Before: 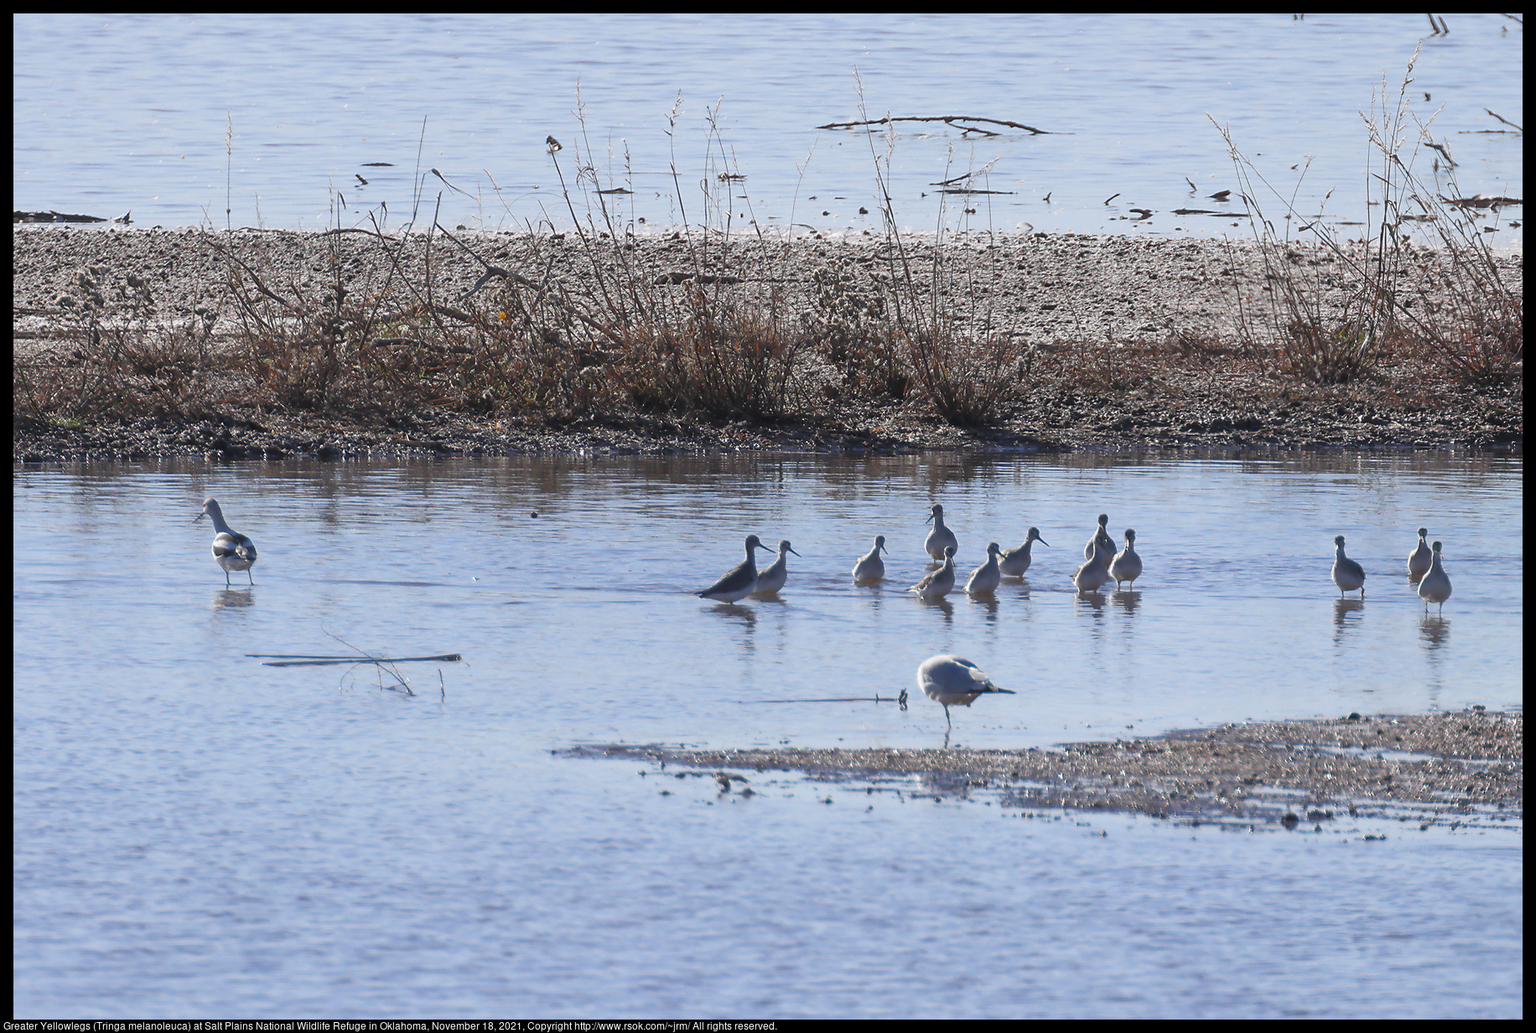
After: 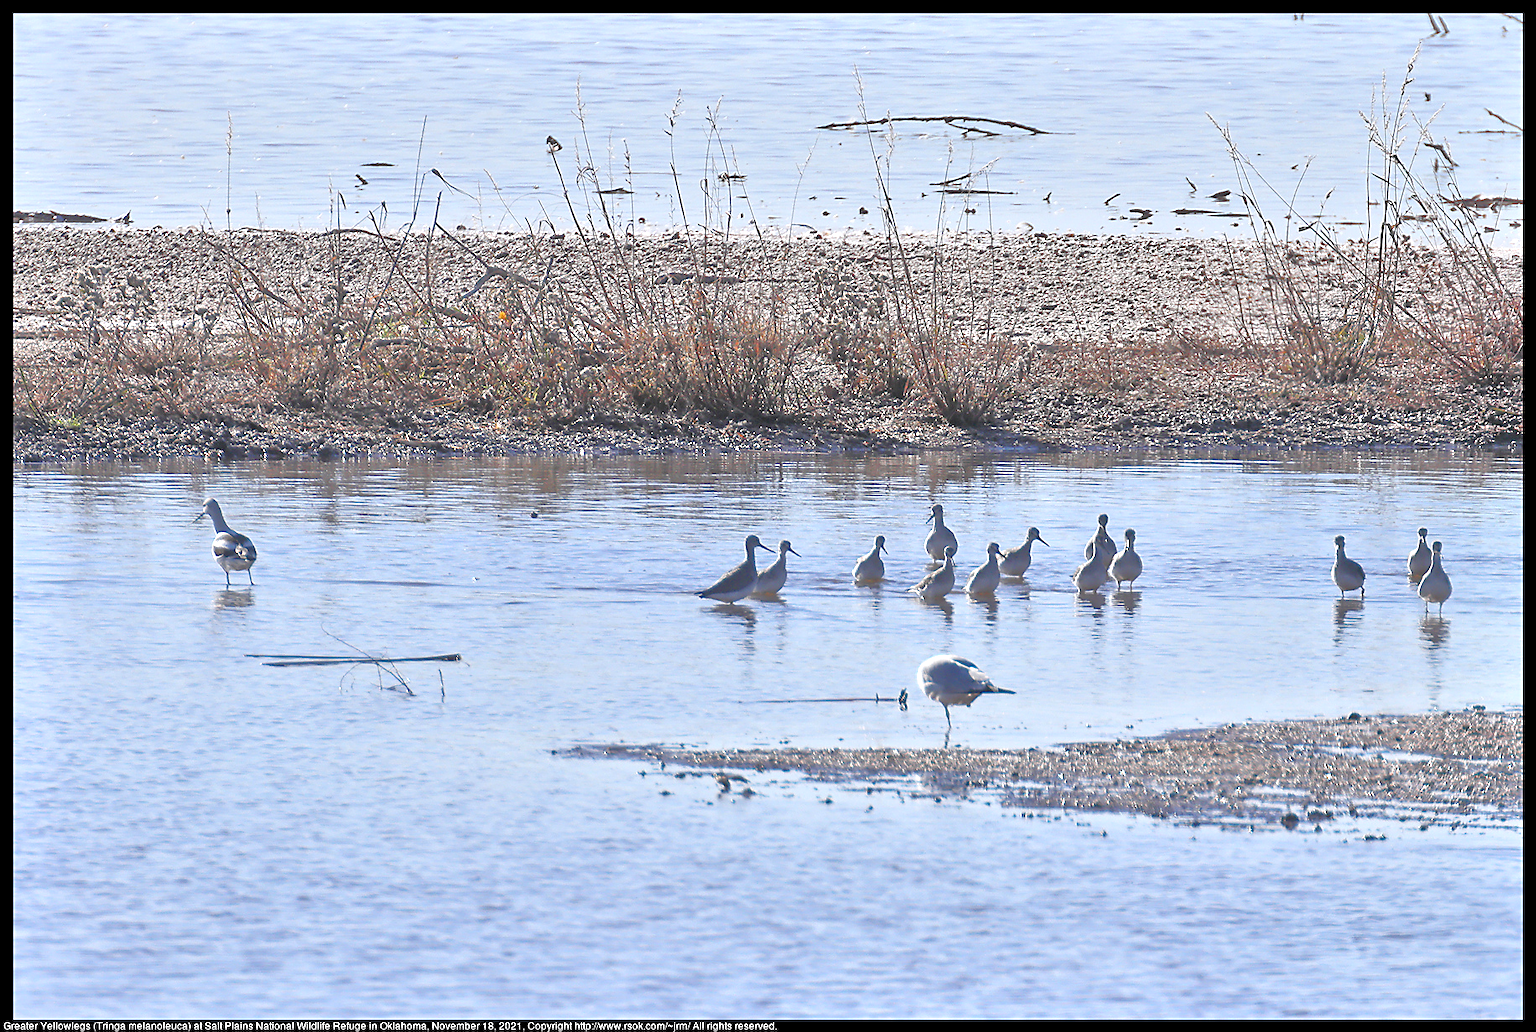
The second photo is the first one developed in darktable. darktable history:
sharpen: on, module defaults
tone equalizer: -8 EV 1.99 EV, -7 EV 1.99 EV, -6 EV 1.98 EV, -5 EV 1.96 EV, -4 EV 1.99 EV, -3 EV 1.49 EV, -2 EV 0.993 EV, -1 EV 0.501 EV, mask exposure compensation -0.486 EV
